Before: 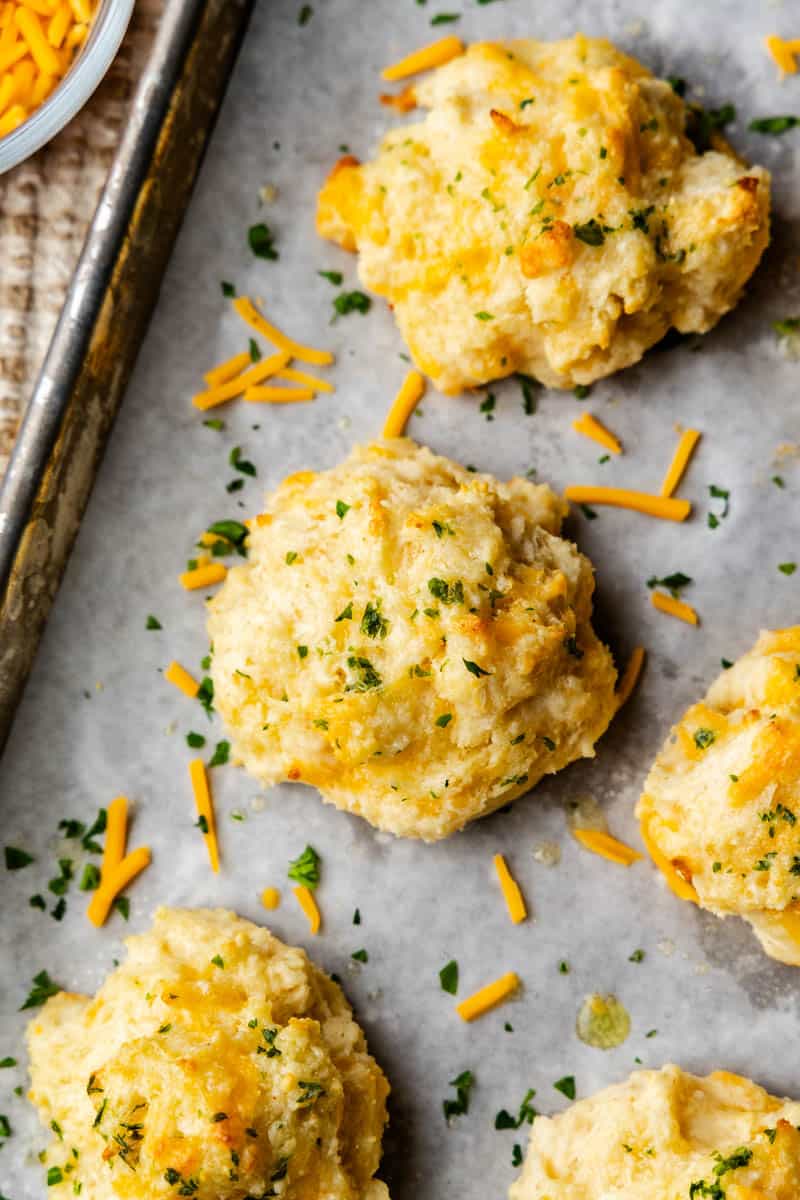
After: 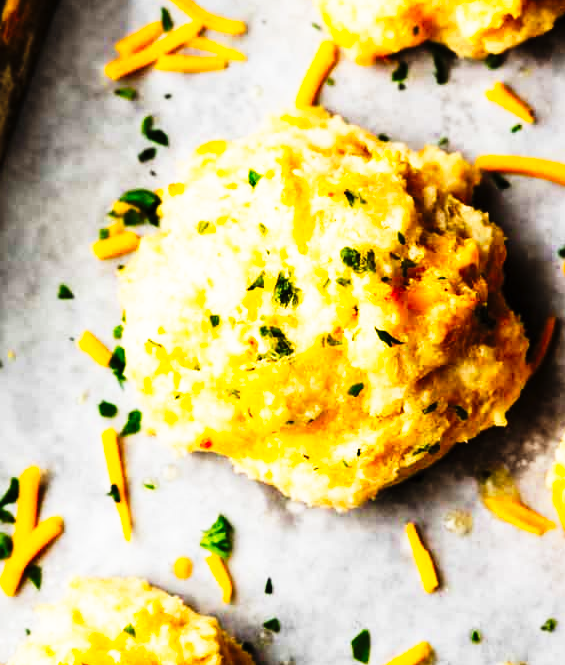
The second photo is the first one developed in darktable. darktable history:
exposure: compensate highlight preservation false
tone curve: curves: ch0 [(0, 0) (0.003, 0.002) (0.011, 0.005) (0.025, 0.011) (0.044, 0.017) (0.069, 0.021) (0.1, 0.027) (0.136, 0.035) (0.177, 0.05) (0.224, 0.076) (0.277, 0.126) (0.335, 0.212) (0.399, 0.333) (0.468, 0.473) (0.543, 0.627) (0.623, 0.784) (0.709, 0.9) (0.801, 0.963) (0.898, 0.988) (1, 1)], preserve colors none
crop: left 11.046%, top 27.618%, right 18.297%, bottom 16.953%
